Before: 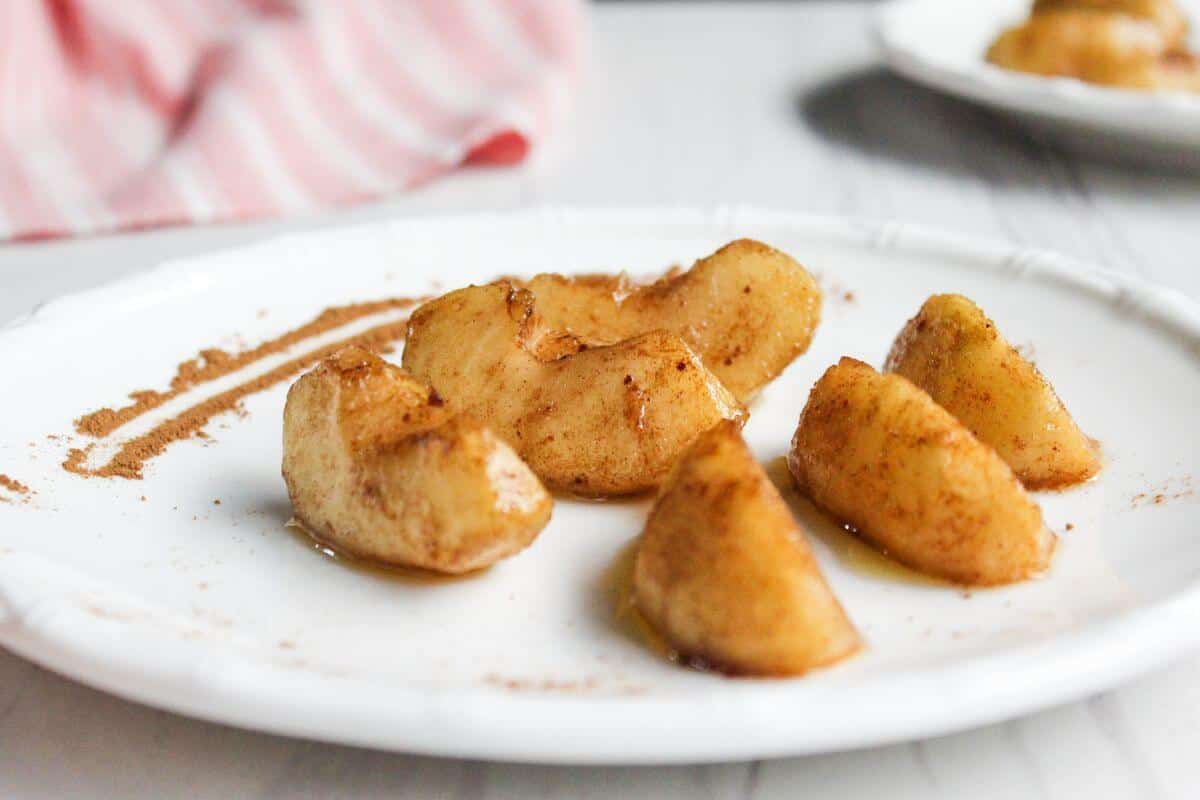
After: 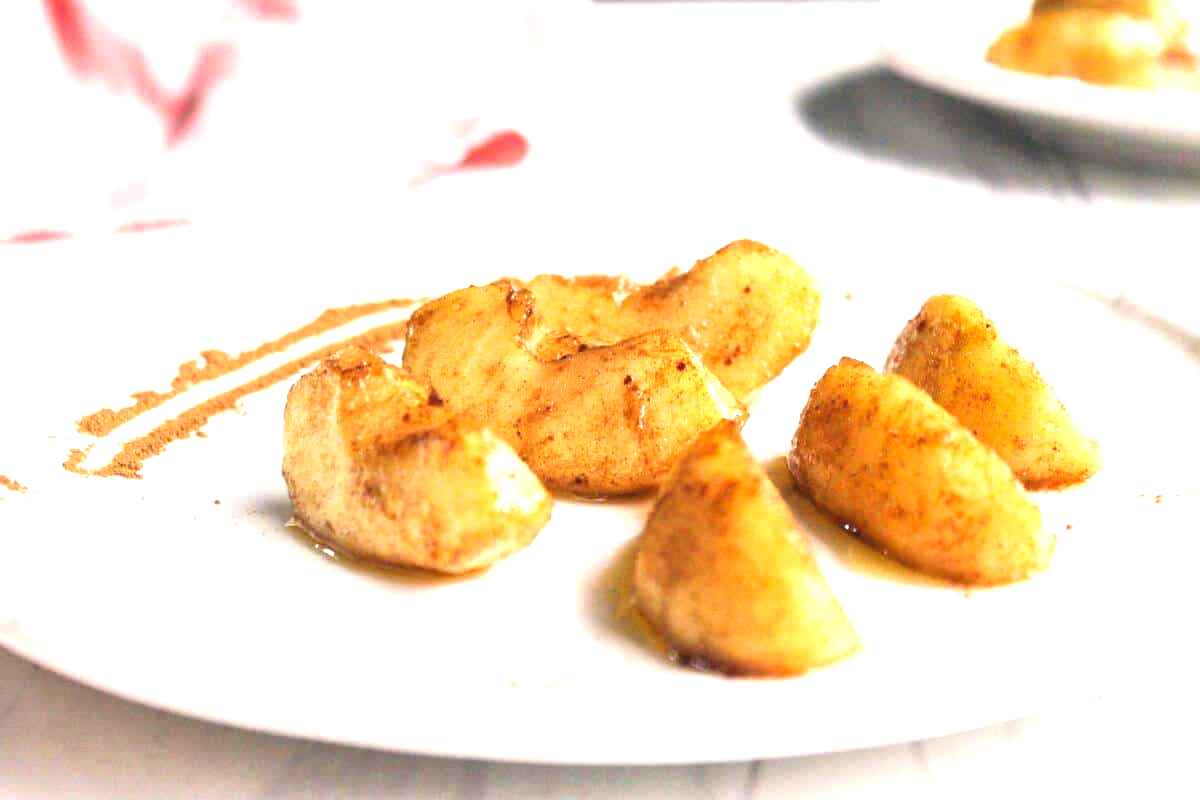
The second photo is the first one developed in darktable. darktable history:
exposure: black level correction 0, exposure 1.098 EV, compensate highlight preservation false
color correction: highlights a* 5.41, highlights b* 5.32, shadows a* -4.57, shadows b* -5.28
